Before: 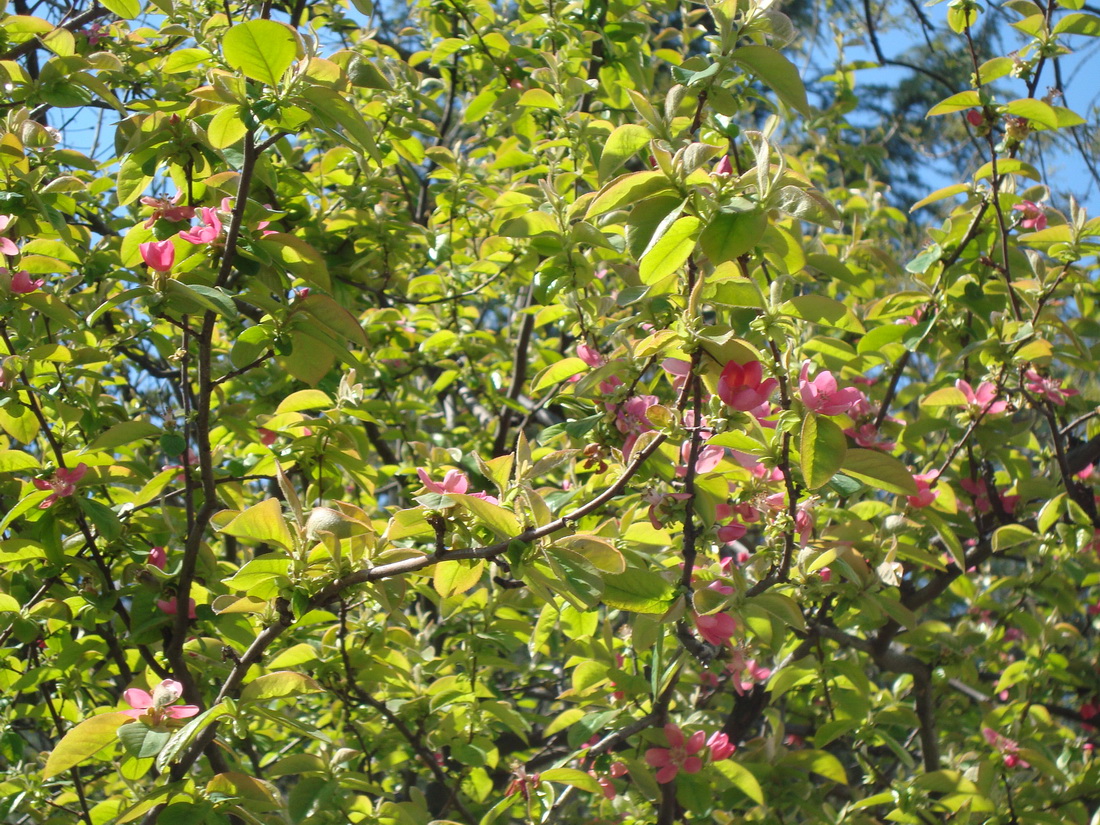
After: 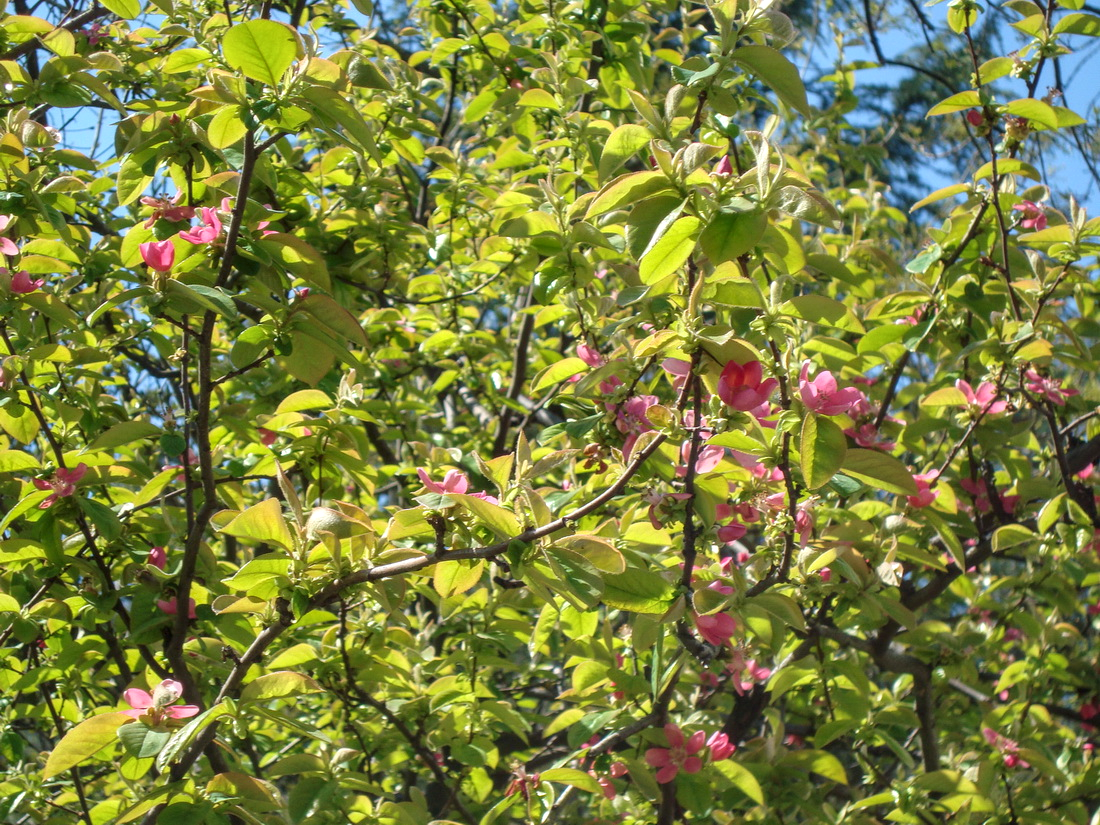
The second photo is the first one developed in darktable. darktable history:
velvia: strength 15%
local contrast: on, module defaults
